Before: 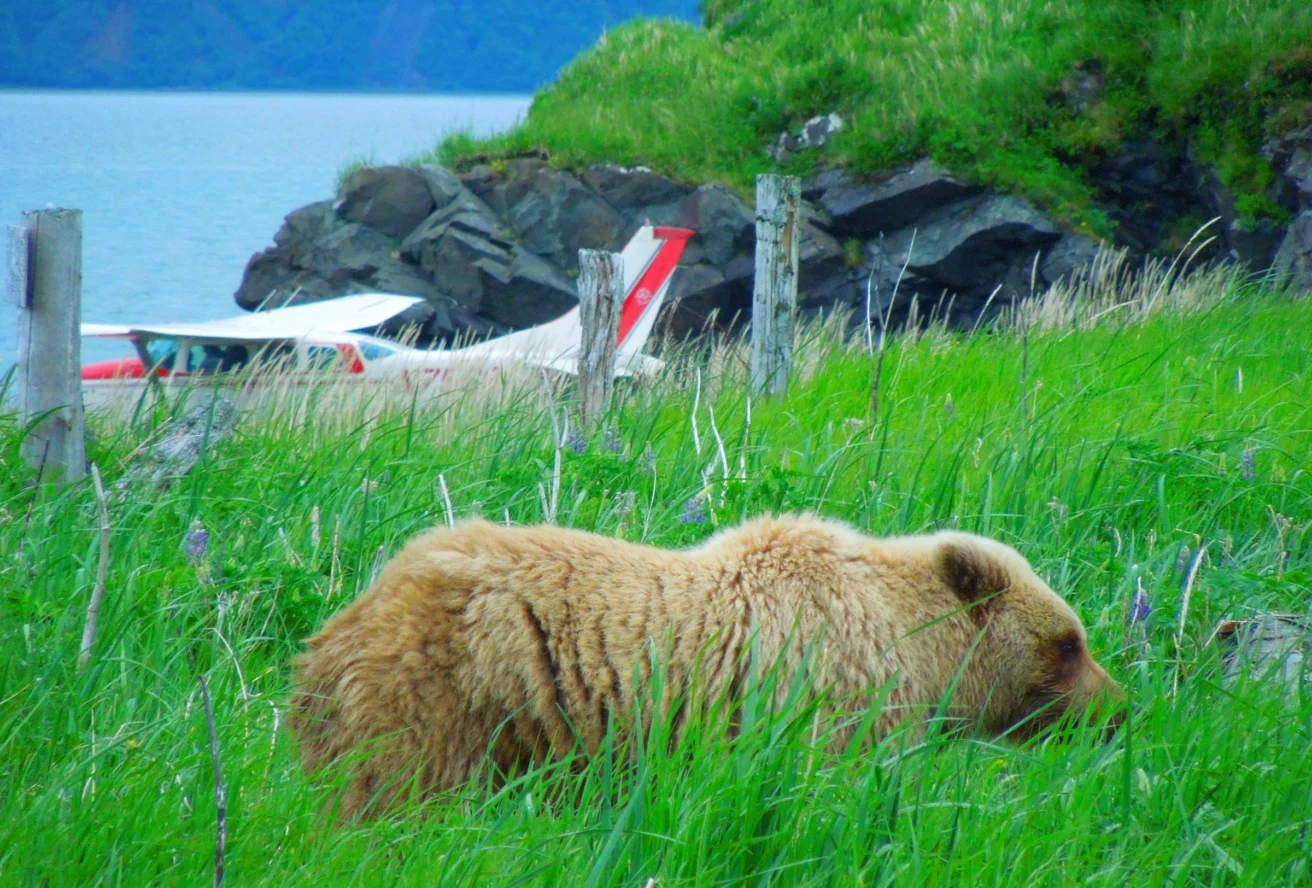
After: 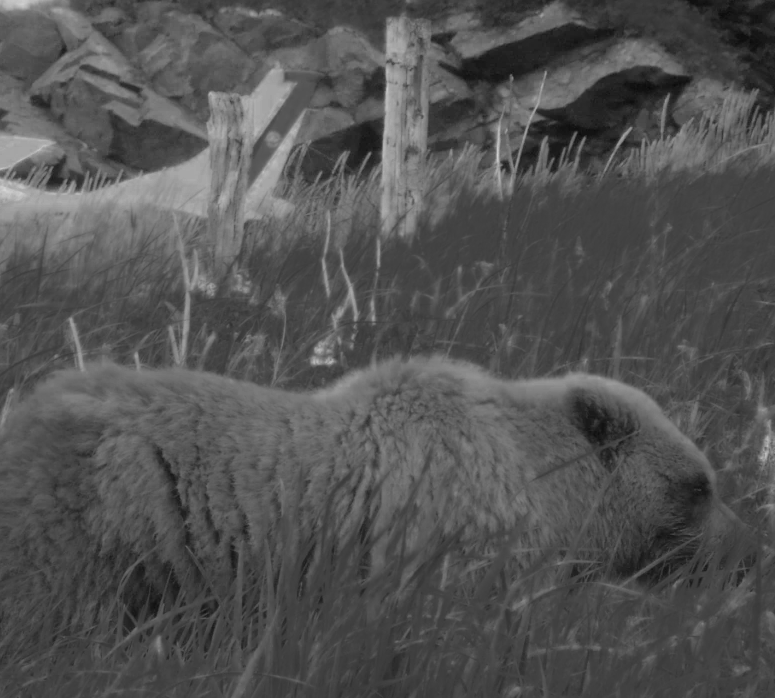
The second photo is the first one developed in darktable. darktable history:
color balance rgb: shadows lift › chroma 2%, shadows lift › hue 263°, highlights gain › chroma 8%, highlights gain › hue 84°, linear chroma grading › global chroma -15%, saturation formula JzAzBz (2021)
crop and rotate: left 28.256%, top 17.734%, right 12.656%, bottom 3.573%
color zones: curves: ch0 [(0.287, 0.048) (0.493, 0.484) (0.737, 0.816)]; ch1 [(0, 0) (0.143, 0) (0.286, 0) (0.429, 0) (0.571, 0) (0.714, 0) (0.857, 0)]
